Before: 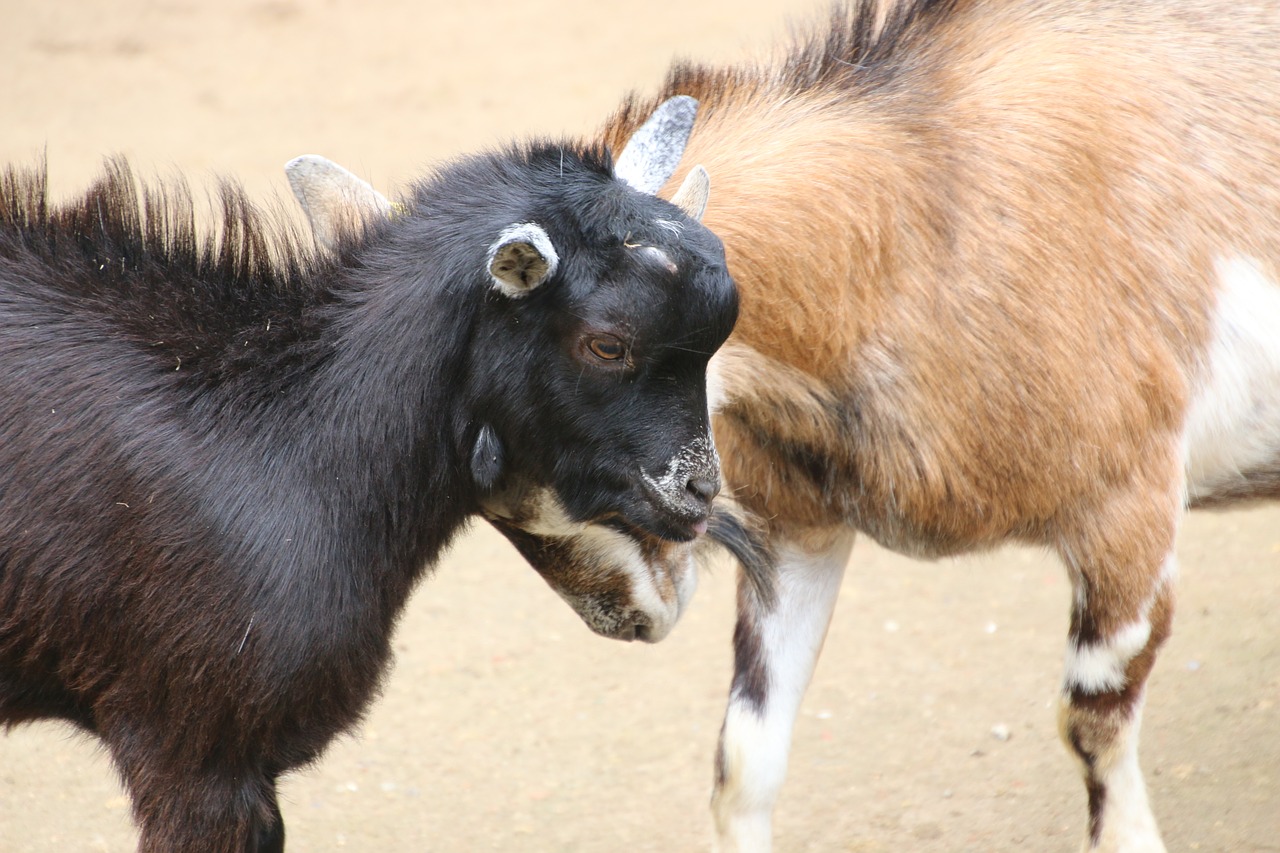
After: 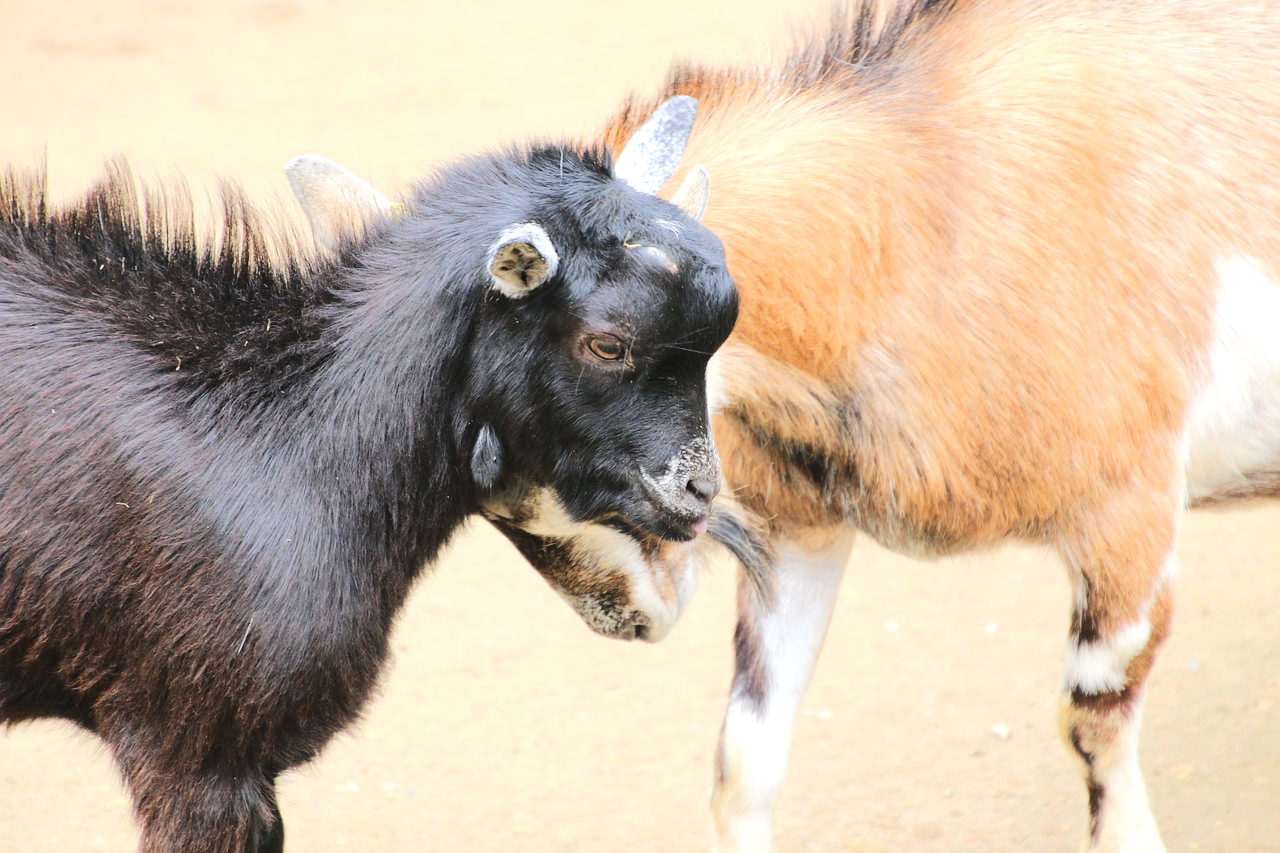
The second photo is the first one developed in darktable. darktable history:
tone equalizer: -7 EV 0.157 EV, -6 EV 0.636 EV, -5 EV 1.15 EV, -4 EV 1.36 EV, -3 EV 1.13 EV, -2 EV 0.6 EV, -1 EV 0.165 EV, edges refinement/feathering 500, mask exposure compensation -1.57 EV, preserve details no
